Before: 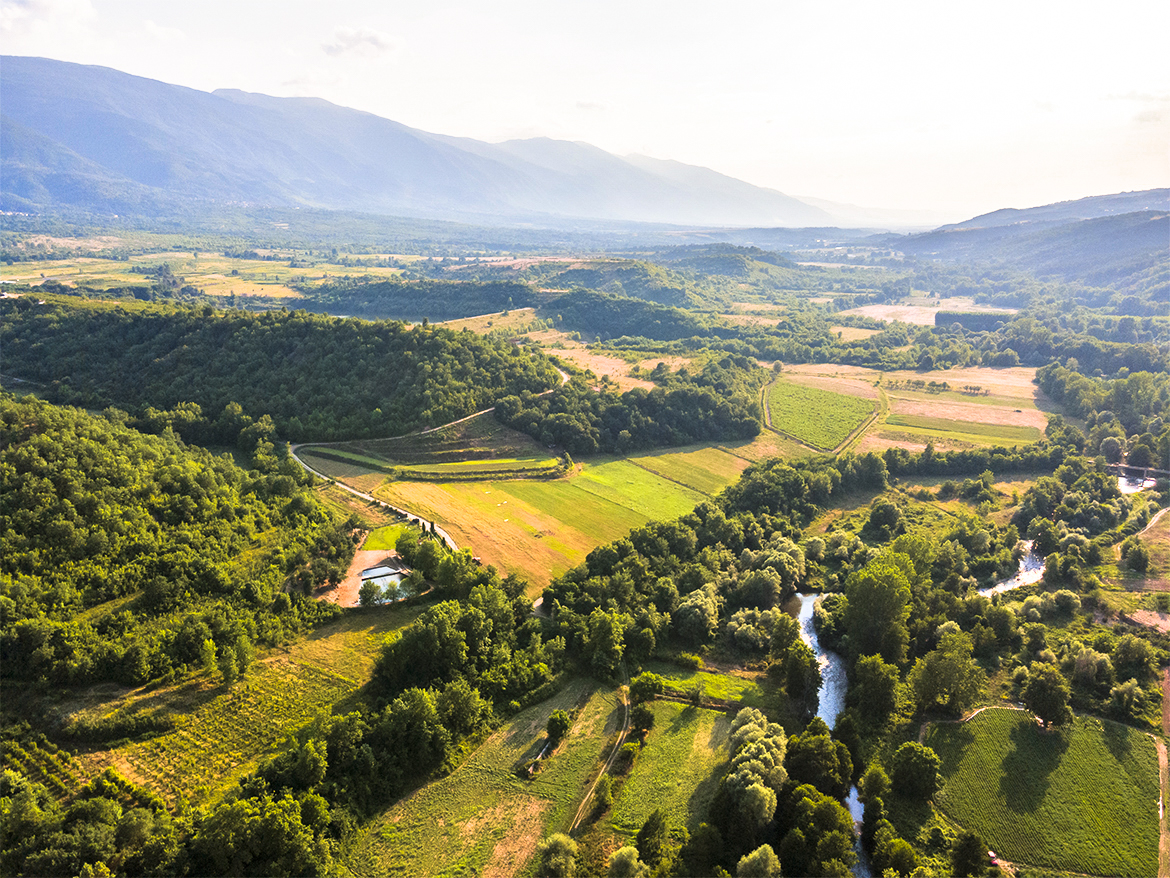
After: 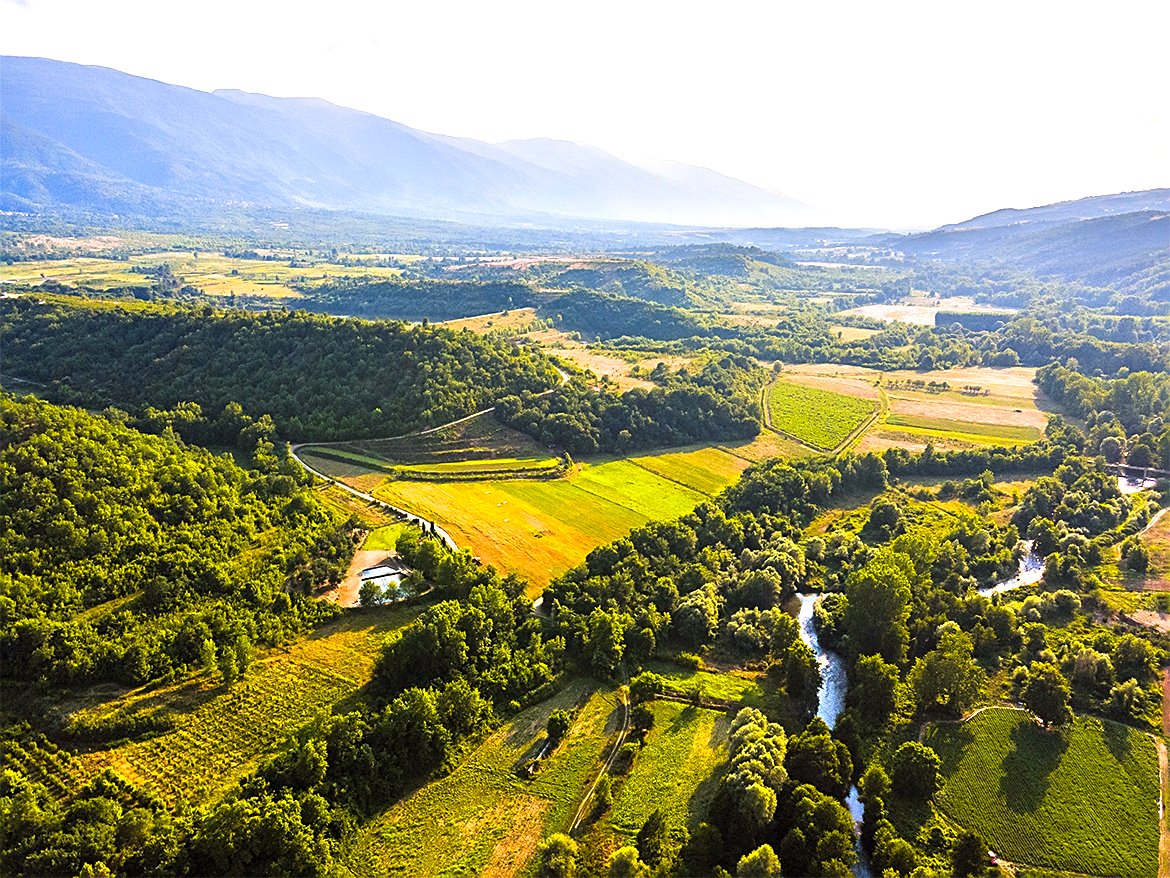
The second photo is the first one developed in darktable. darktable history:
sharpen: amount 0.6
color balance: lift [1, 1.001, 0.999, 1.001], gamma [1, 1.004, 1.007, 0.993], gain [1, 0.991, 0.987, 1.013], contrast 10%, output saturation 120%
